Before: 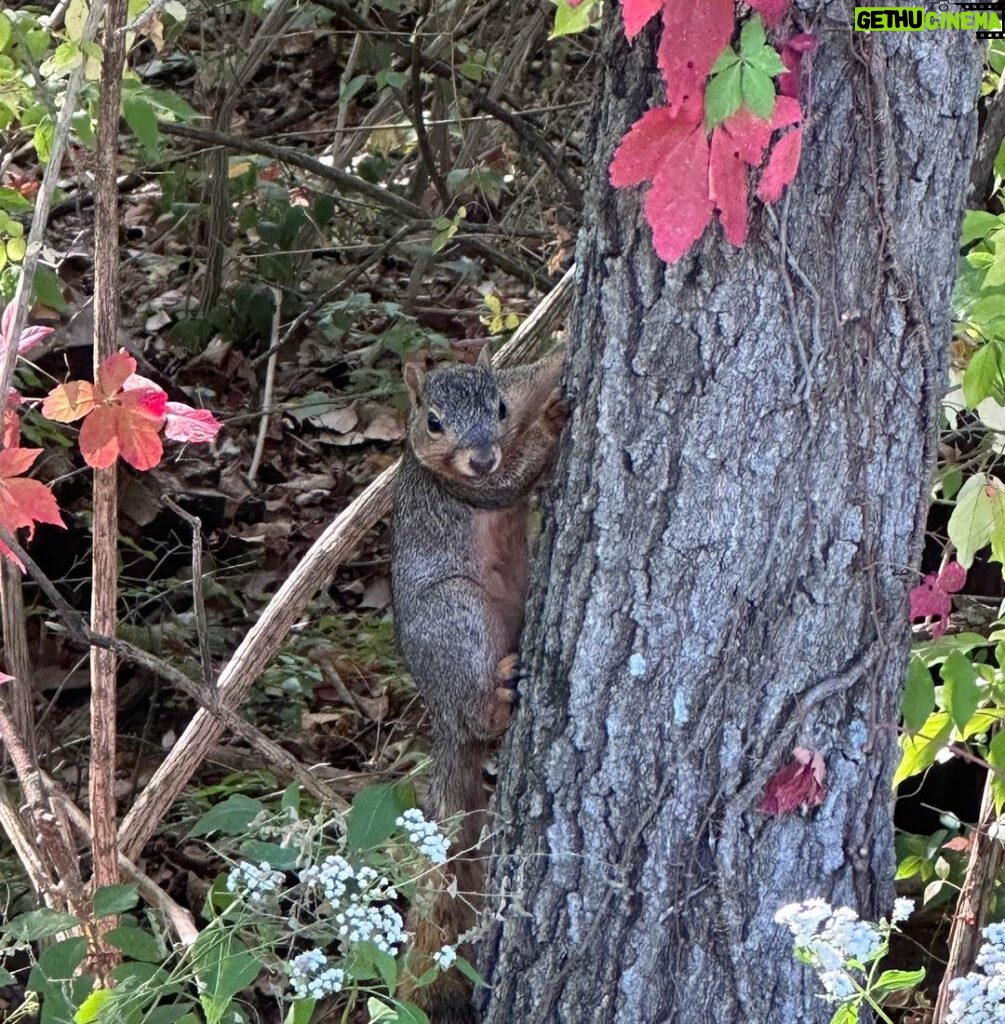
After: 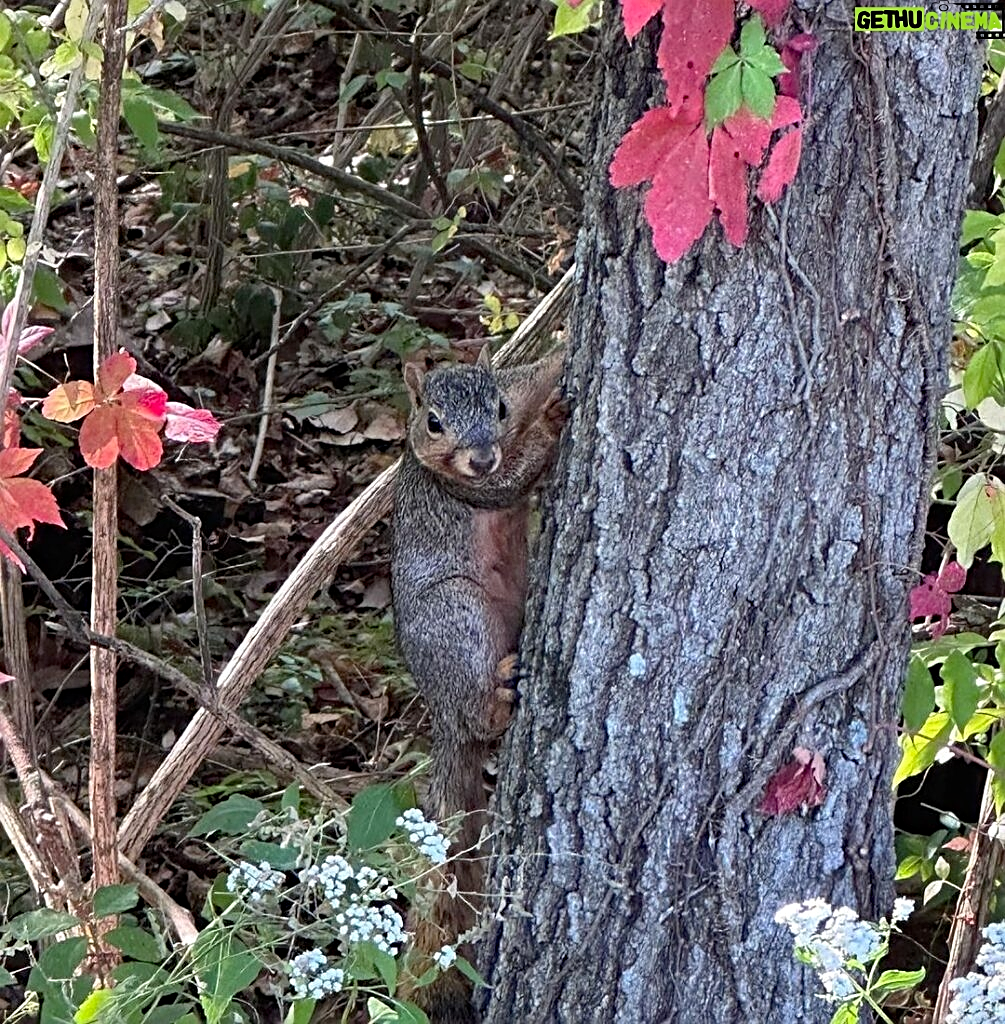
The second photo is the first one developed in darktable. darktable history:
shadows and highlights: radius 264.18, soften with gaussian
sharpen: on, module defaults
haze removal: compatibility mode true, adaptive false
